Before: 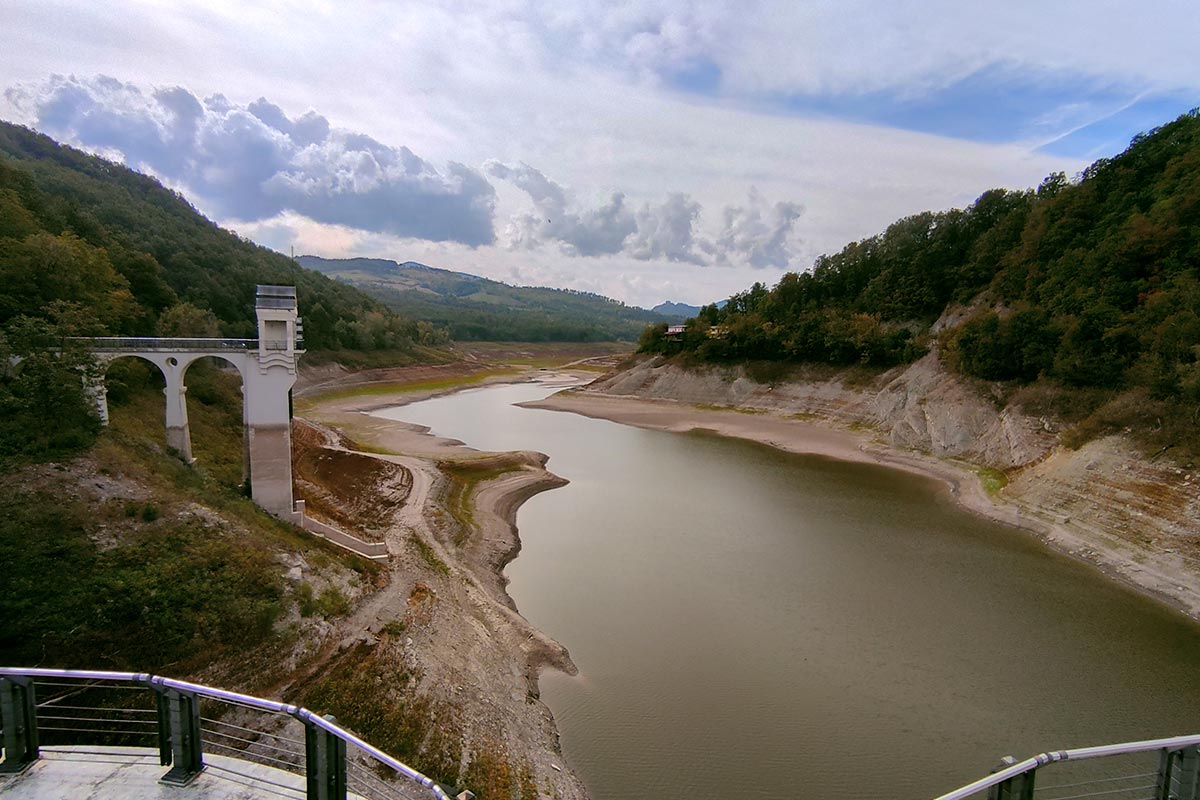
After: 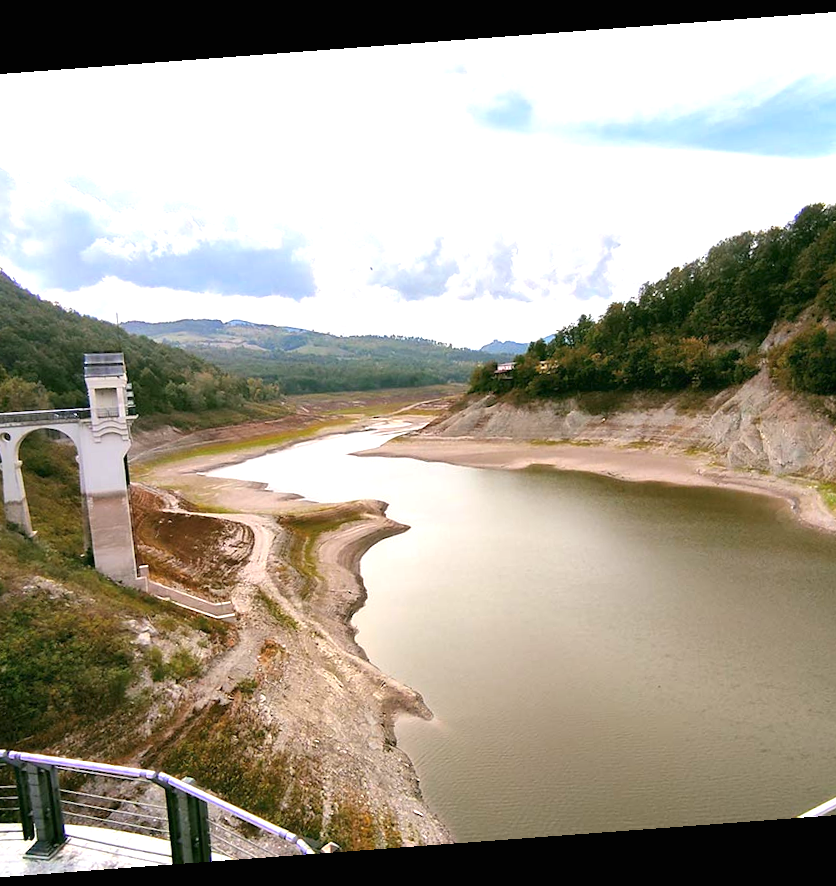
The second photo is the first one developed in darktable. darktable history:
crop: left 15.419%, right 17.914%
rotate and perspective: rotation -4.25°, automatic cropping off
exposure: black level correction 0, exposure 1.2 EV, compensate exposure bias true, compensate highlight preservation false
